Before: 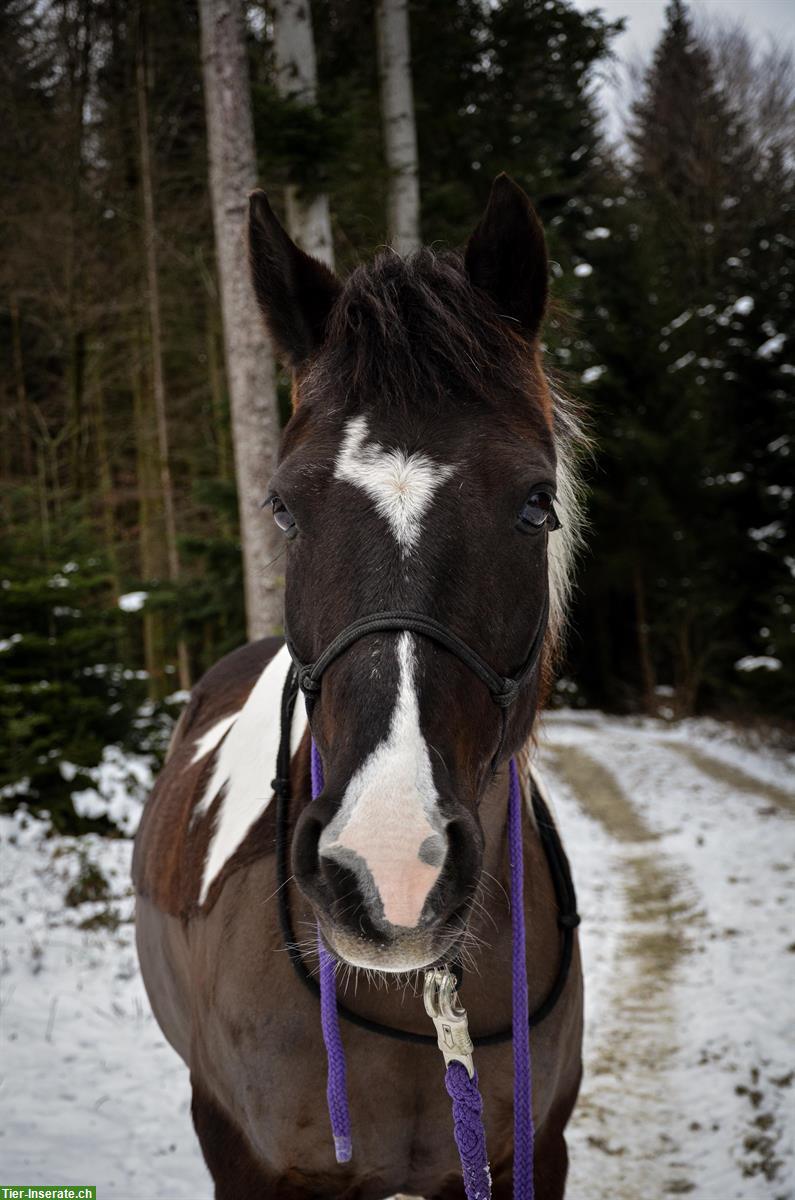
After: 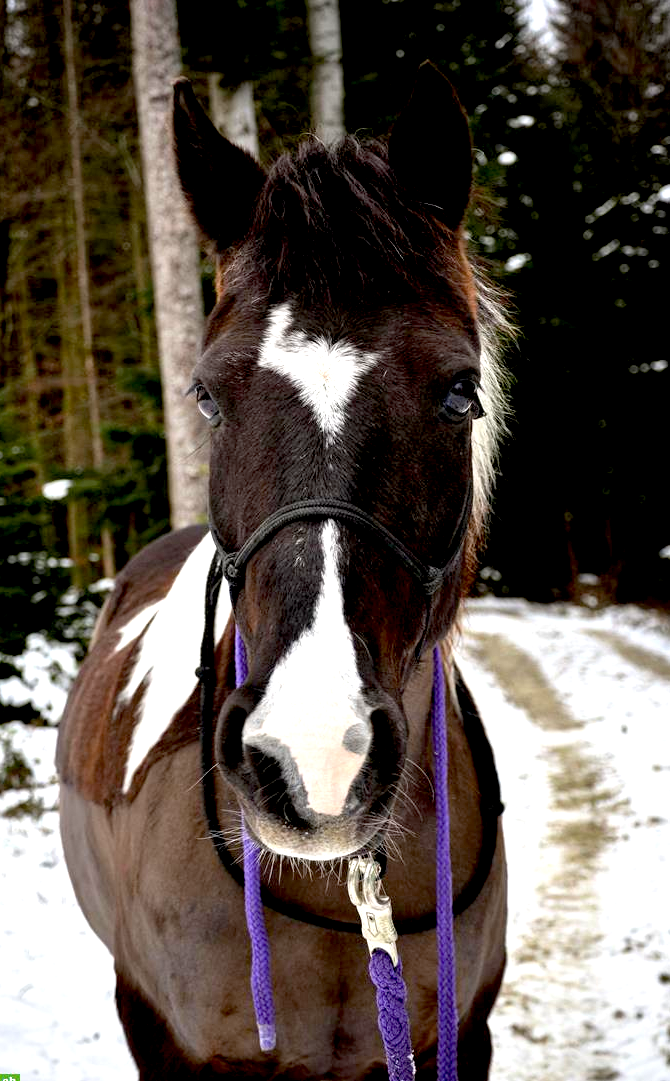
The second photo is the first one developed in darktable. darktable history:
crop and rotate: left 9.677%, top 9.377%, right 5.98%, bottom 0.506%
exposure: black level correction 0.011, exposure 1.079 EV, compensate highlight preservation false
